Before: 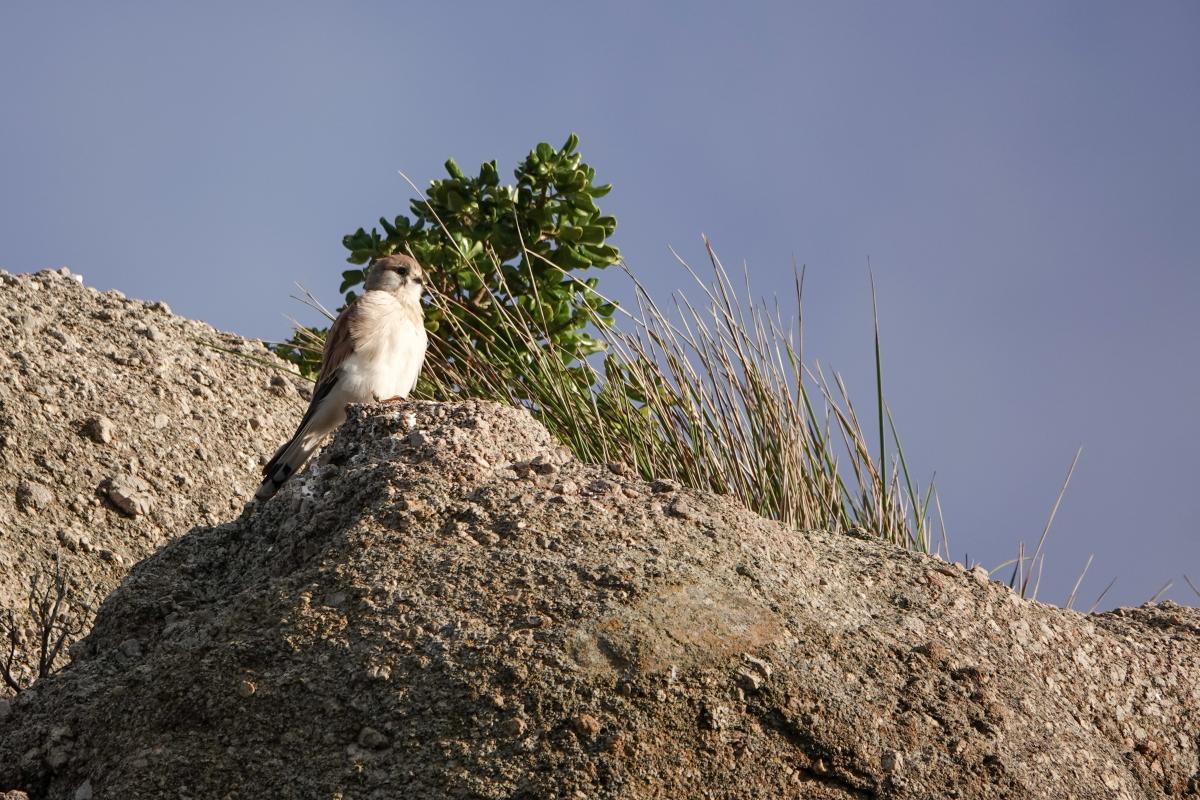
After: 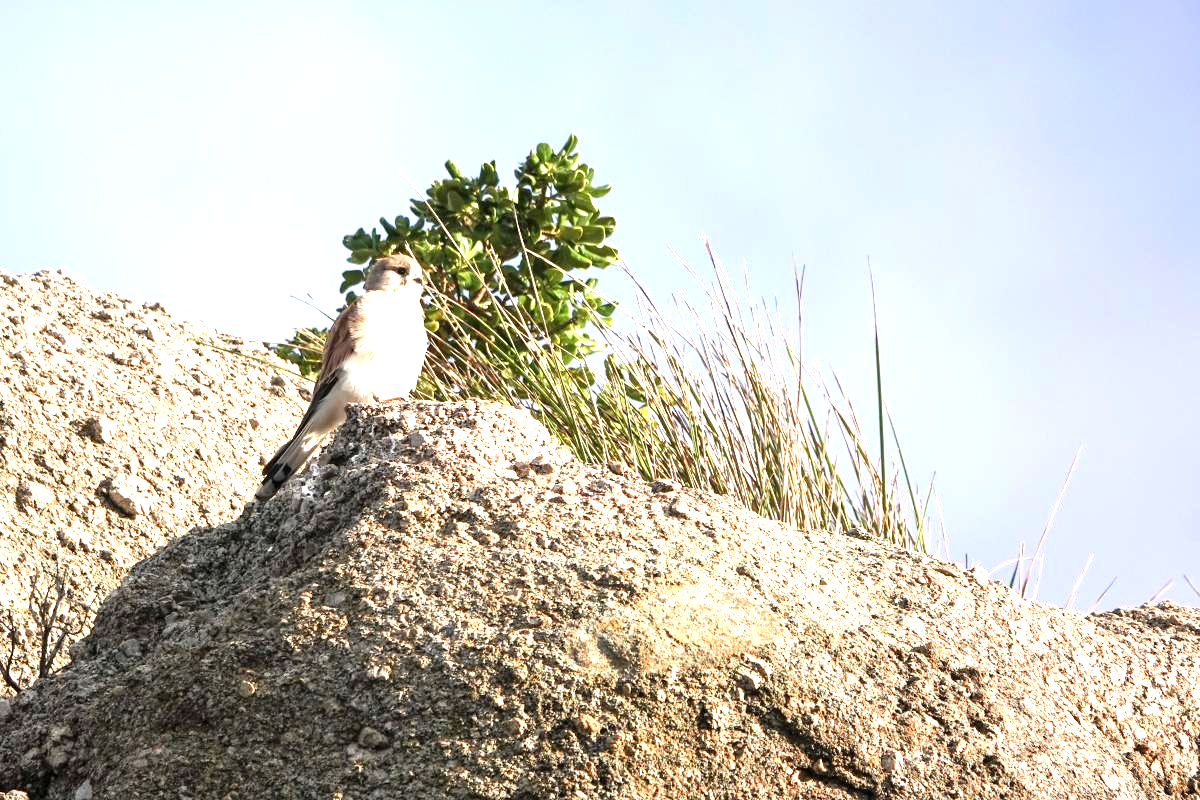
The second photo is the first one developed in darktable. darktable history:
tone equalizer: -8 EV -0.428 EV, -7 EV -0.405 EV, -6 EV -0.343 EV, -5 EV -0.237 EV, -3 EV 0.221 EV, -2 EV 0.346 EV, -1 EV 0.389 EV, +0 EV 0.401 EV
exposure: black level correction 0, exposure 1.519 EV, compensate highlight preservation false
